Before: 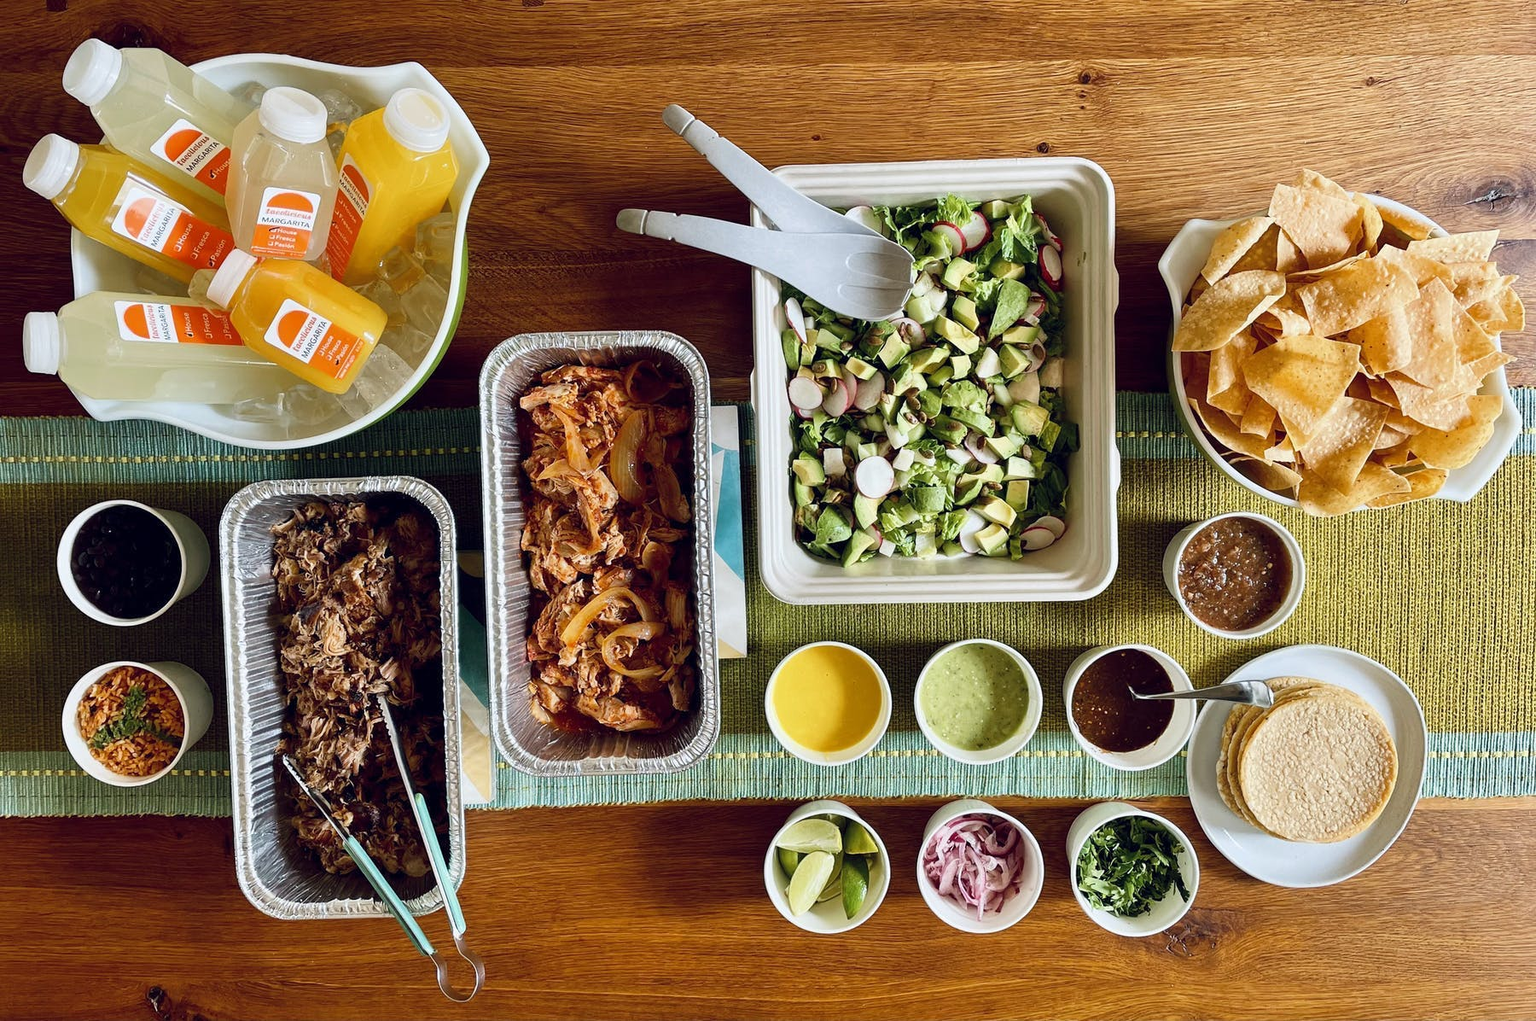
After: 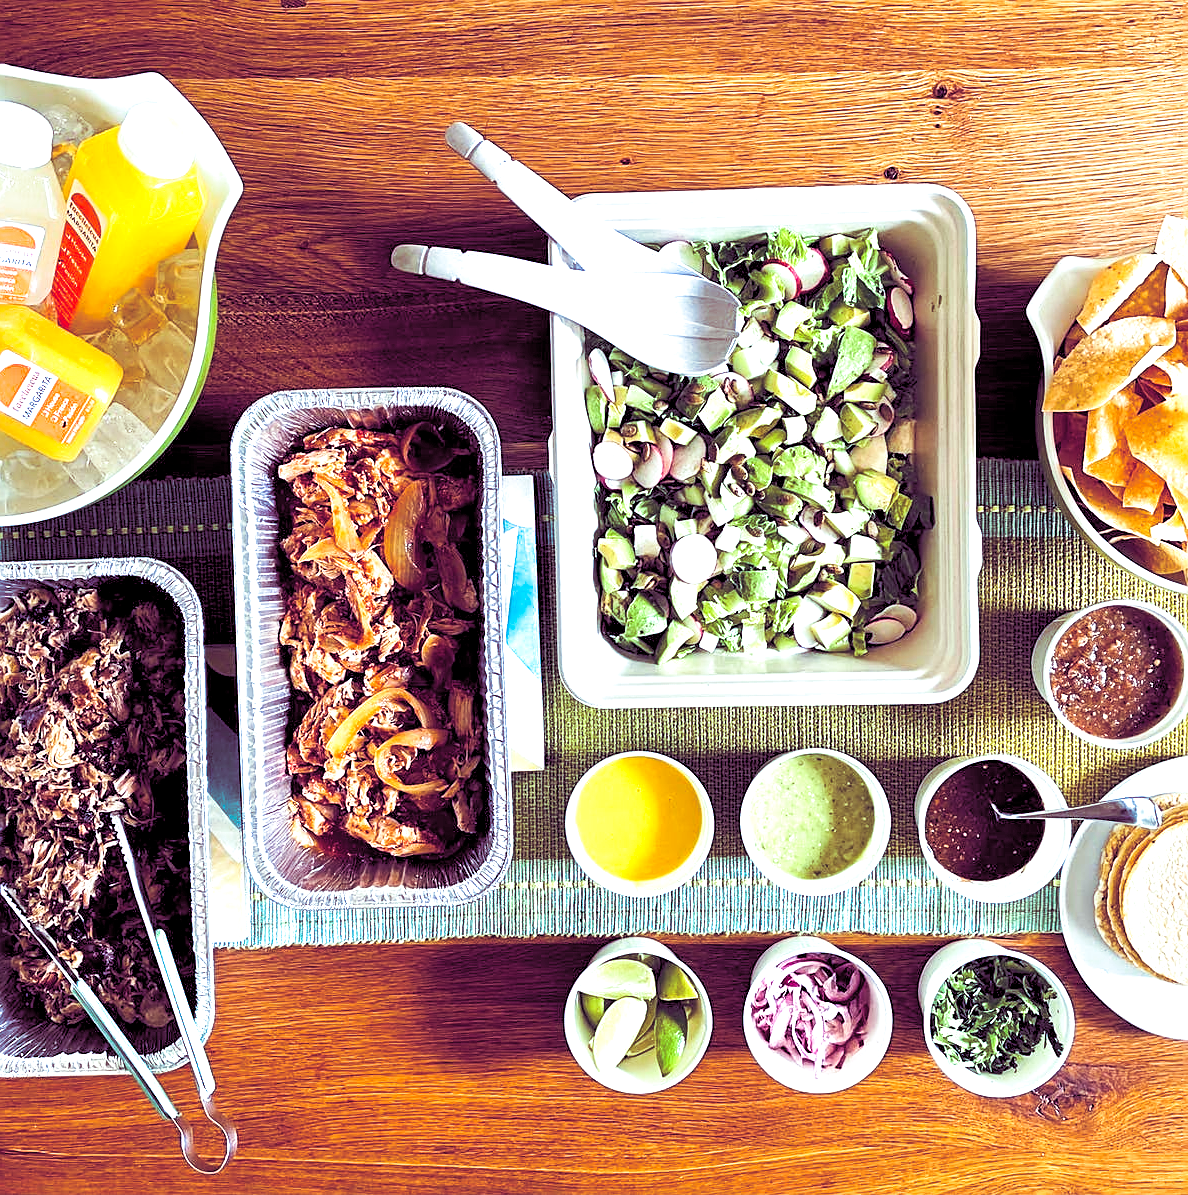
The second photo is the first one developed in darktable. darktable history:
color balance rgb: shadows lift › luminance -41.13%, shadows lift › chroma 14.13%, shadows lift › hue 260°, power › luminance -3.76%, power › chroma 0.56%, power › hue 40.37°, highlights gain › luminance 16.81%, highlights gain › chroma 2.94%, highlights gain › hue 260°, global offset › luminance -0.29%, global offset › chroma 0.31%, global offset › hue 260°, perceptual saturation grading › global saturation 20%, perceptual saturation grading › highlights -13.92%, perceptual saturation grading › shadows 50%
tone equalizer: -8 EV 0.25 EV, -7 EV 0.417 EV, -6 EV 0.417 EV, -5 EV 0.25 EV, -3 EV -0.25 EV, -2 EV -0.417 EV, -1 EV -0.417 EV, +0 EV -0.25 EV, edges refinement/feathering 500, mask exposure compensation -1.57 EV, preserve details guided filter
sharpen: on, module defaults
contrast brightness saturation: contrast 0.2, brightness 0.16, saturation 0.22
crop and rotate: left 18.442%, right 15.508%
exposure: black level correction 0, exposure 1.1 EV, compensate exposure bias true, compensate highlight preservation false
color correction: highlights a* -4.18, highlights b* -10.81
split-toning: on, module defaults
